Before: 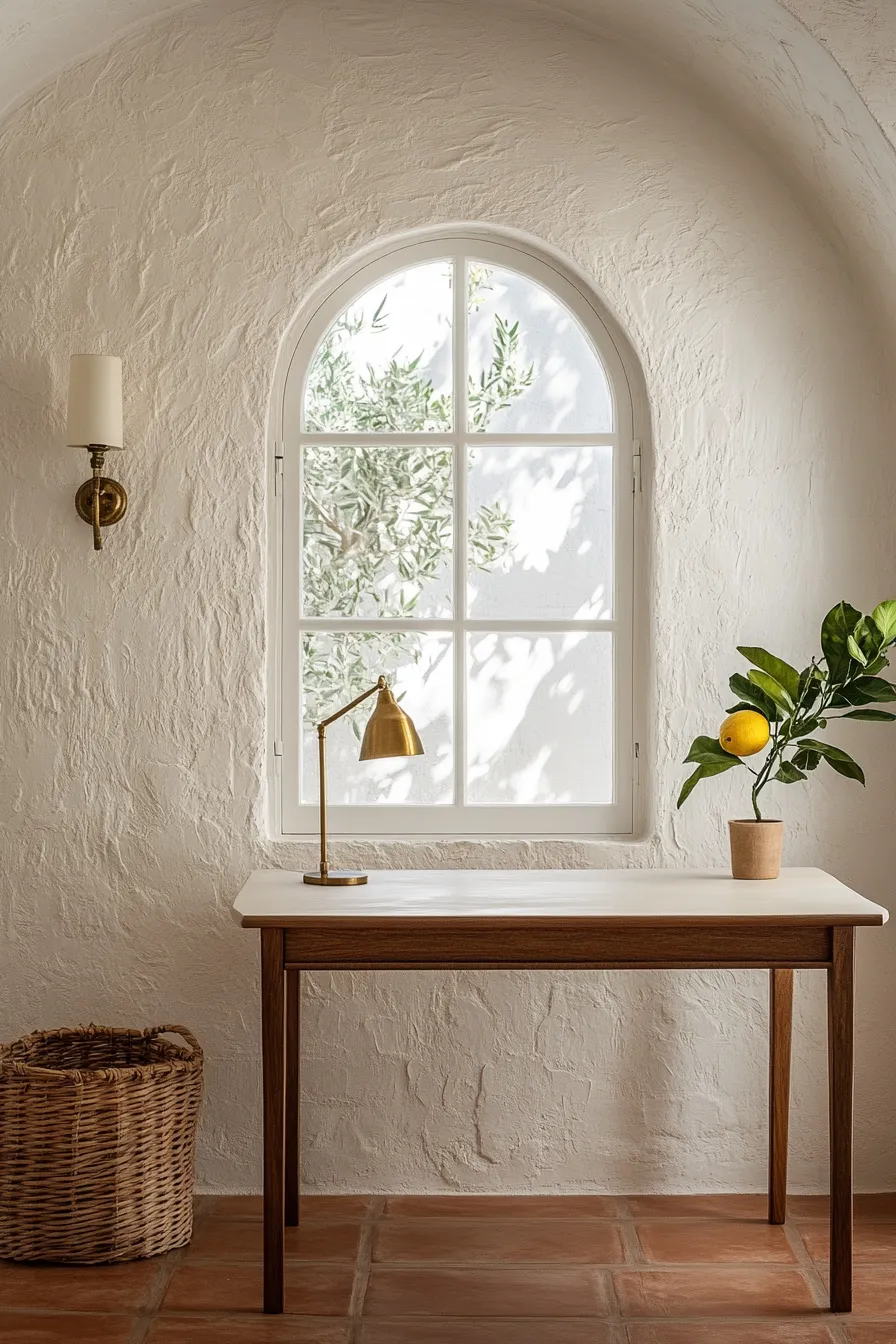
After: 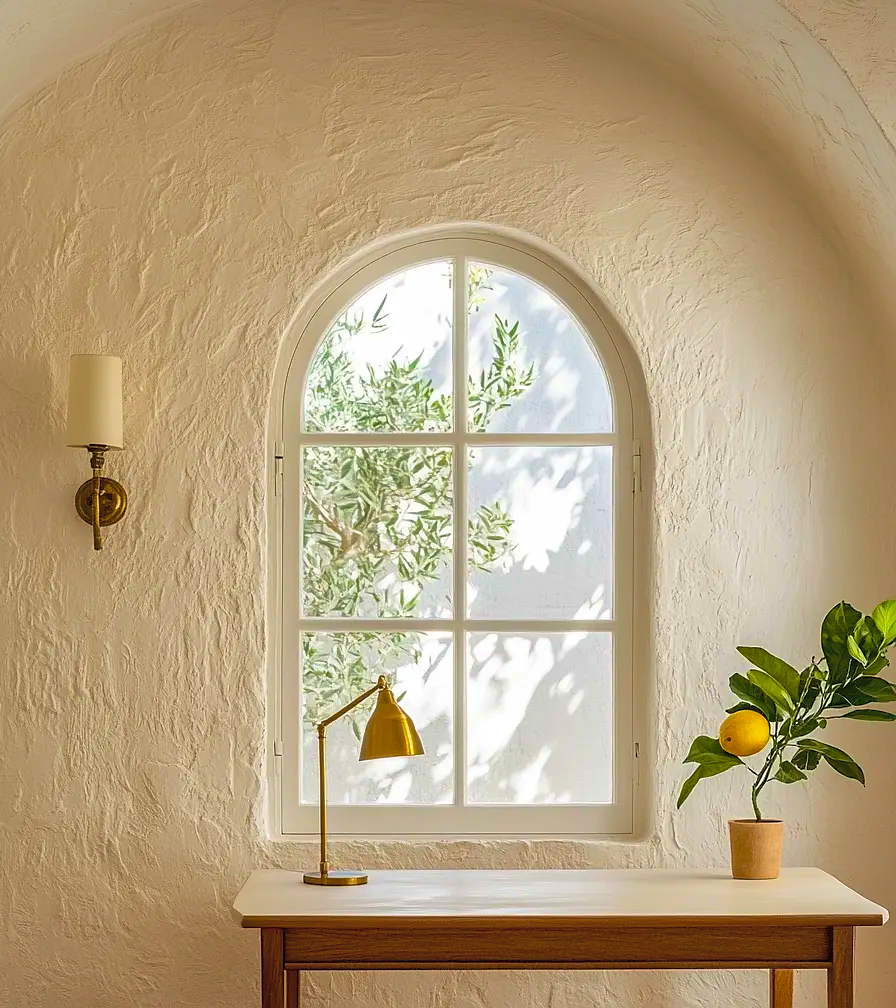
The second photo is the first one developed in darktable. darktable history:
crop: bottom 24.988%
color balance rgb: linear chroma grading › global chroma 15%, perceptual saturation grading › global saturation 30%
contrast brightness saturation: contrast 0.05, brightness 0.06, saturation 0.01
velvia: strength 45%
shadows and highlights: on, module defaults
sharpen: radius 1, threshold 1
